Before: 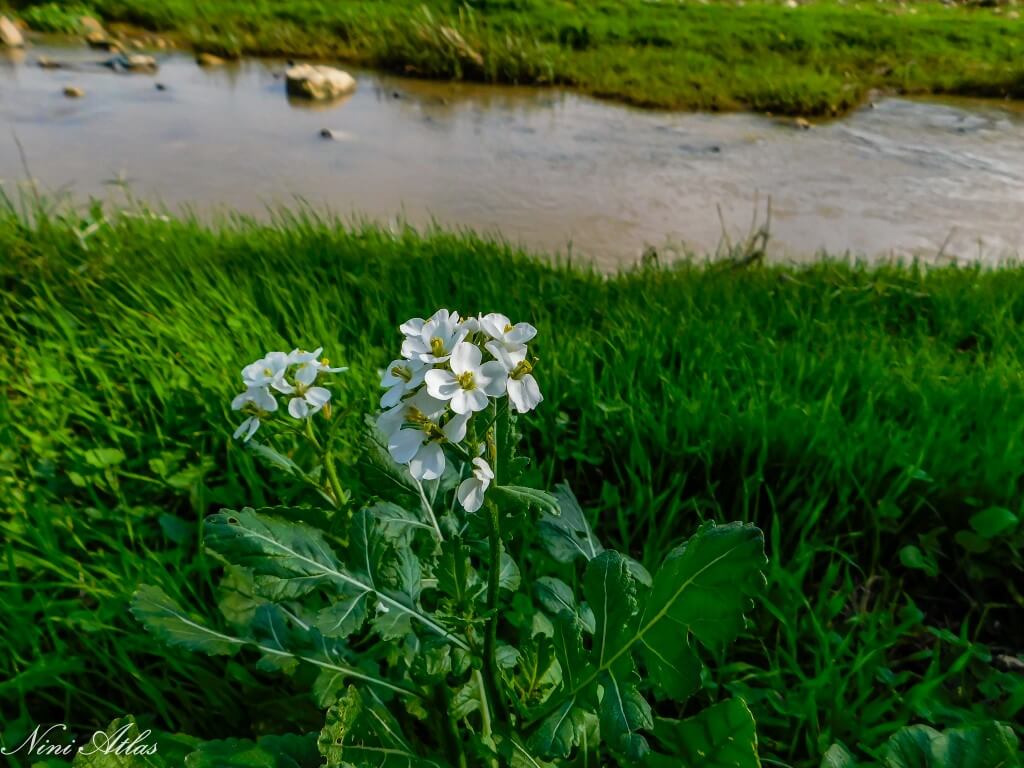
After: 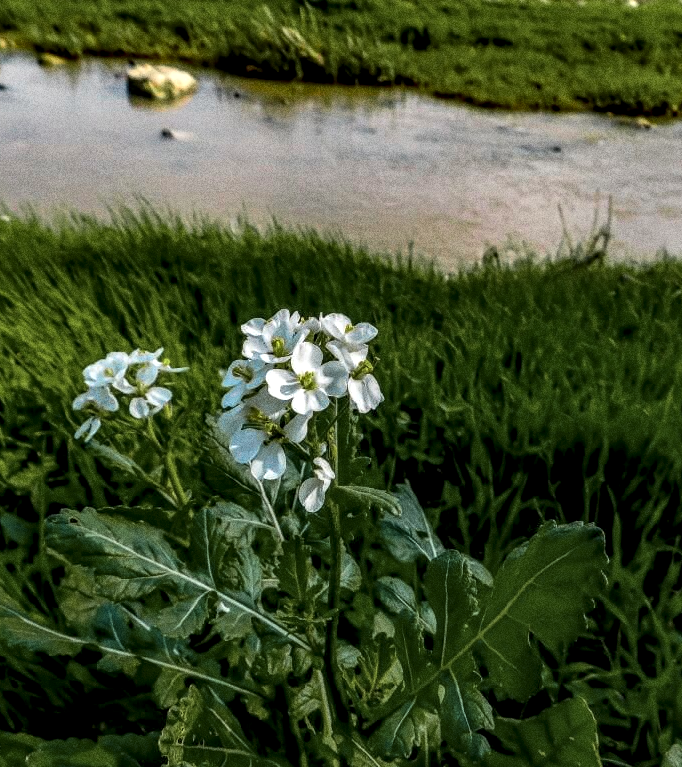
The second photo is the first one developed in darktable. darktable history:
local contrast: highlights 60%, shadows 60%, detail 160%
crop and rotate: left 15.546%, right 17.787%
tone equalizer: on, module defaults
color zones: curves: ch0 [(0, 0.533) (0.126, 0.533) (0.234, 0.533) (0.368, 0.357) (0.5, 0.5) (0.625, 0.5) (0.74, 0.637) (0.875, 0.5)]; ch1 [(0.004, 0.708) (0.129, 0.662) (0.25, 0.5) (0.375, 0.331) (0.496, 0.396) (0.625, 0.649) (0.739, 0.26) (0.875, 0.5) (1, 0.478)]; ch2 [(0, 0.409) (0.132, 0.403) (0.236, 0.558) (0.379, 0.448) (0.5, 0.5) (0.625, 0.5) (0.691, 0.39) (0.875, 0.5)]
grain: coarseness 0.09 ISO, strength 40%
